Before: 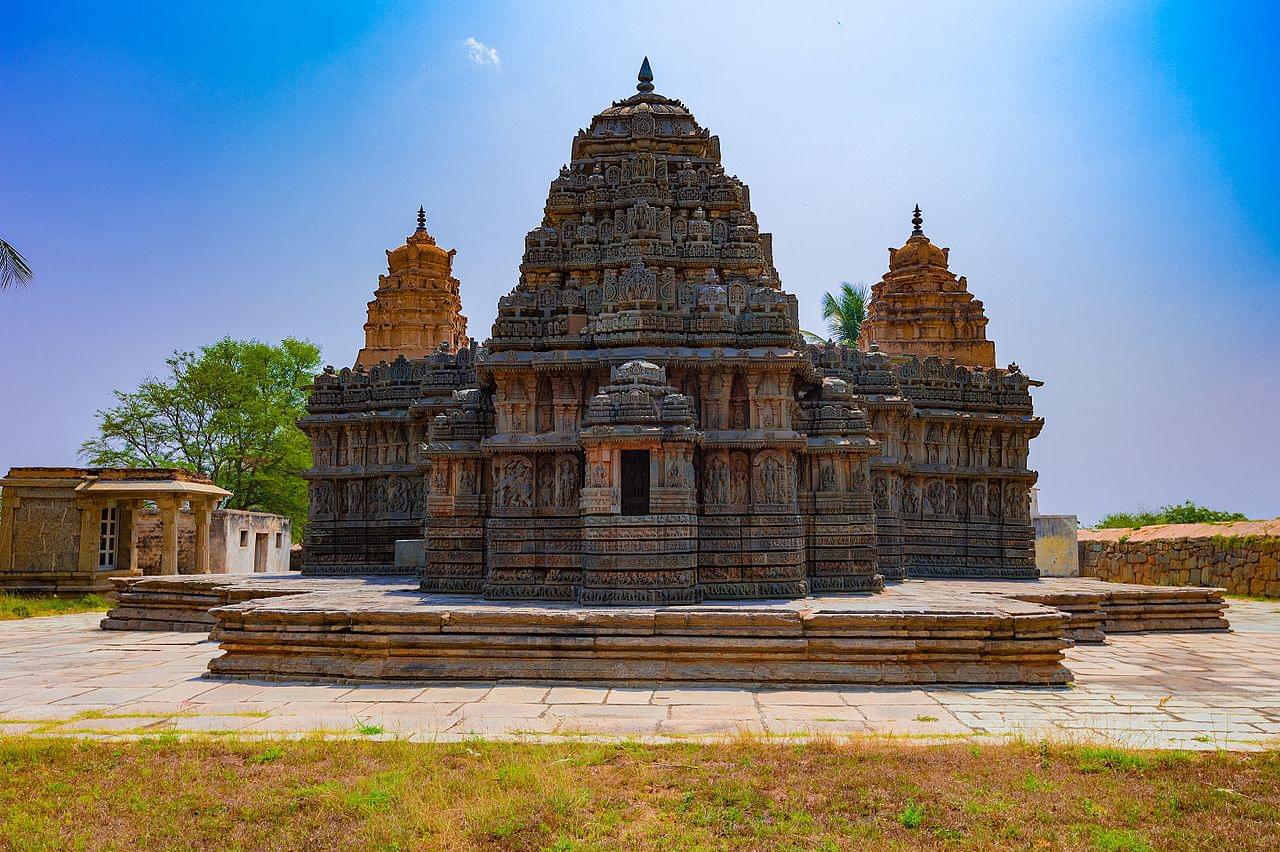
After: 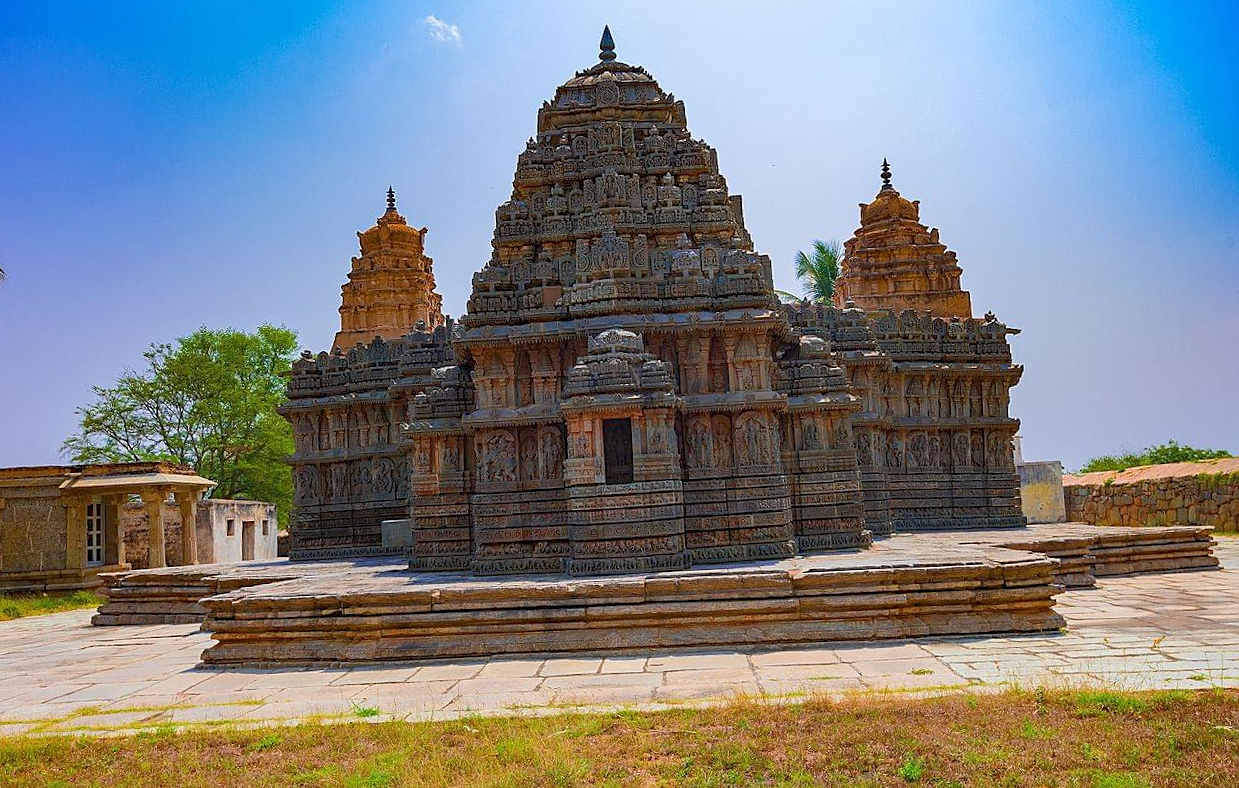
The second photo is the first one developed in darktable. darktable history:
rotate and perspective: rotation -3°, crop left 0.031, crop right 0.968, crop top 0.07, crop bottom 0.93
rgb curve: curves: ch0 [(0, 0) (0.093, 0.159) (0.241, 0.265) (0.414, 0.42) (1, 1)], compensate middle gray true, preserve colors basic power
exposure: compensate highlight preservation false
sharpen: amount 0.2
